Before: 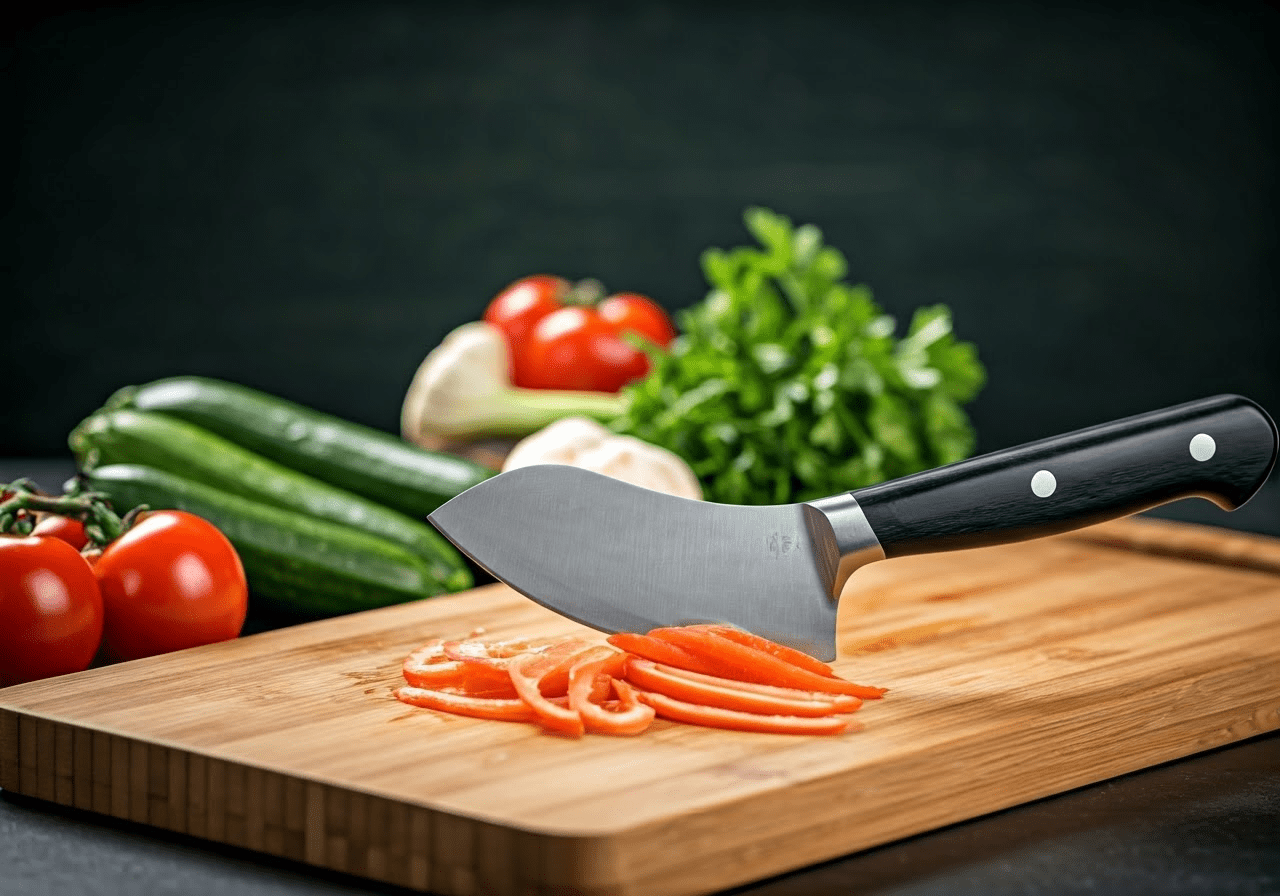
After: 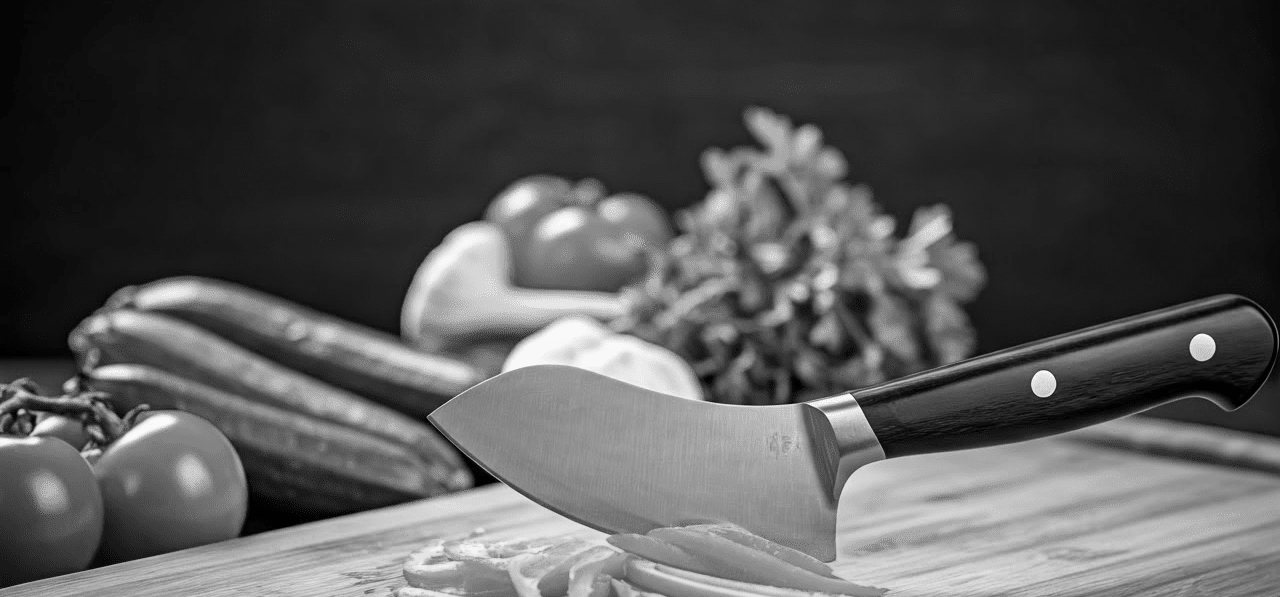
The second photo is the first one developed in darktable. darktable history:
crop: top 11.166%, bottom 22.168%
color zones: curves: ch2 [(0, 0.5) (0.143, 0.5) (0.286, 0.489) (0.415, 0.421) (0.571, 0.5) (0.714, 0.5) (0.857, 0.5) (1, 0.5)]
monochrome: a 32, b 64, size 2.3
